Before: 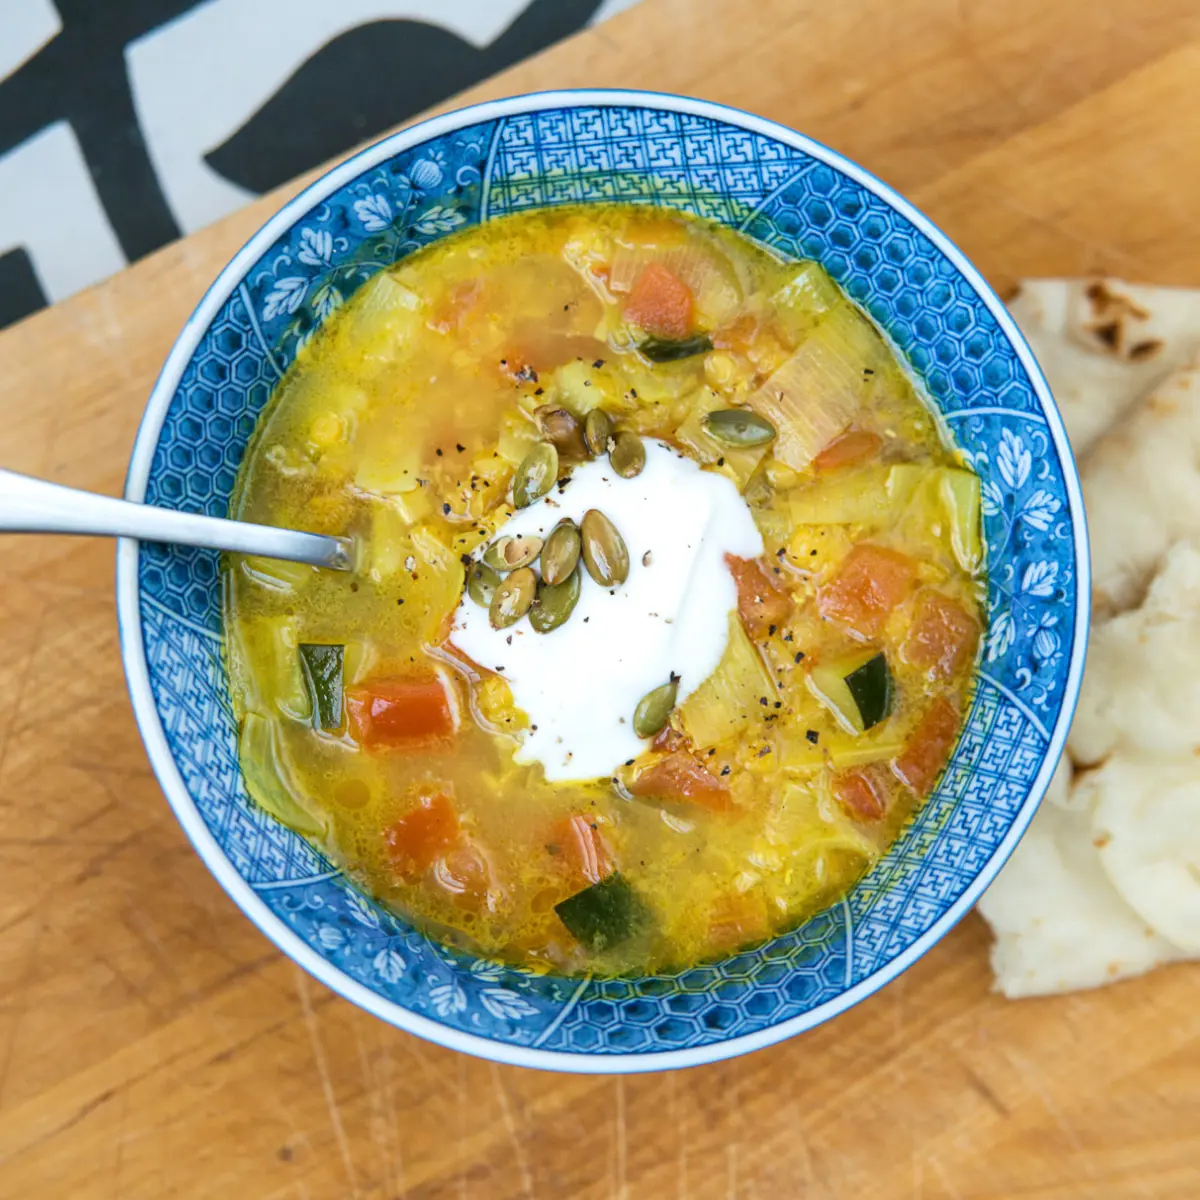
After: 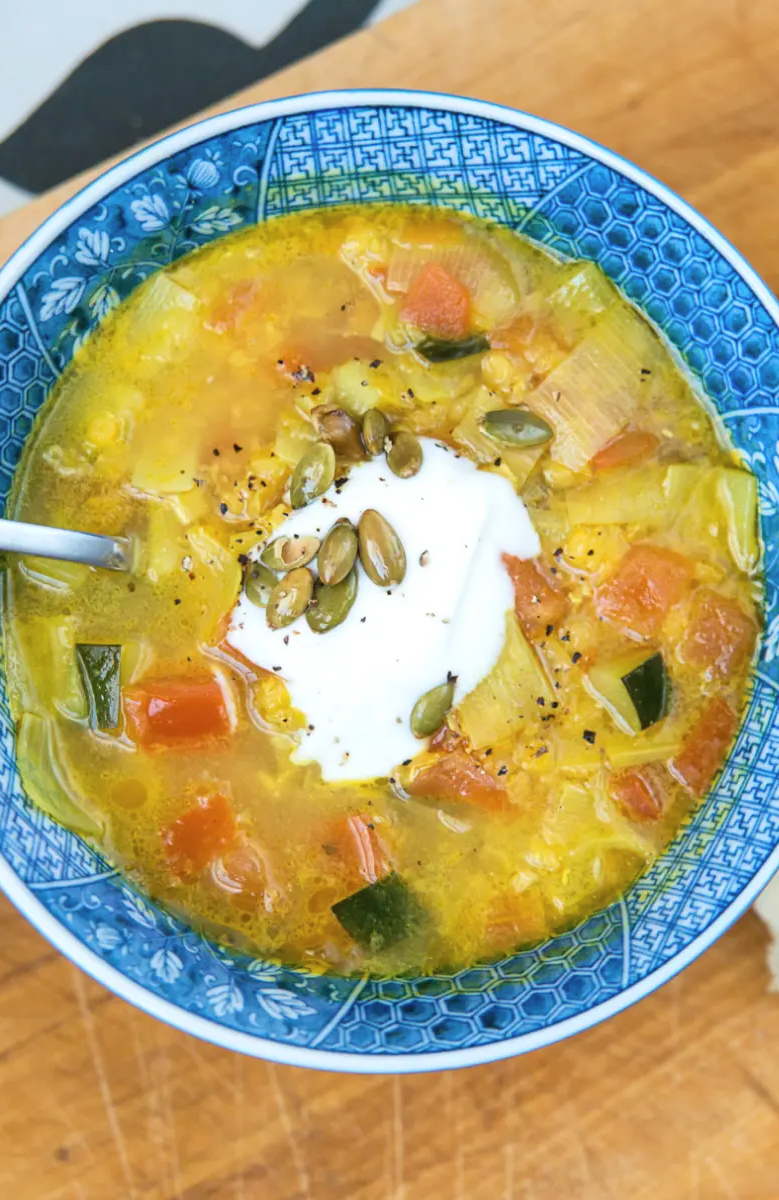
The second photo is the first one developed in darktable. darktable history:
crop and rotate: left 18.63%, right 16.402%
contrast brightness saturation: contrast 0.053, brightness 0.067, saturation 0.01
